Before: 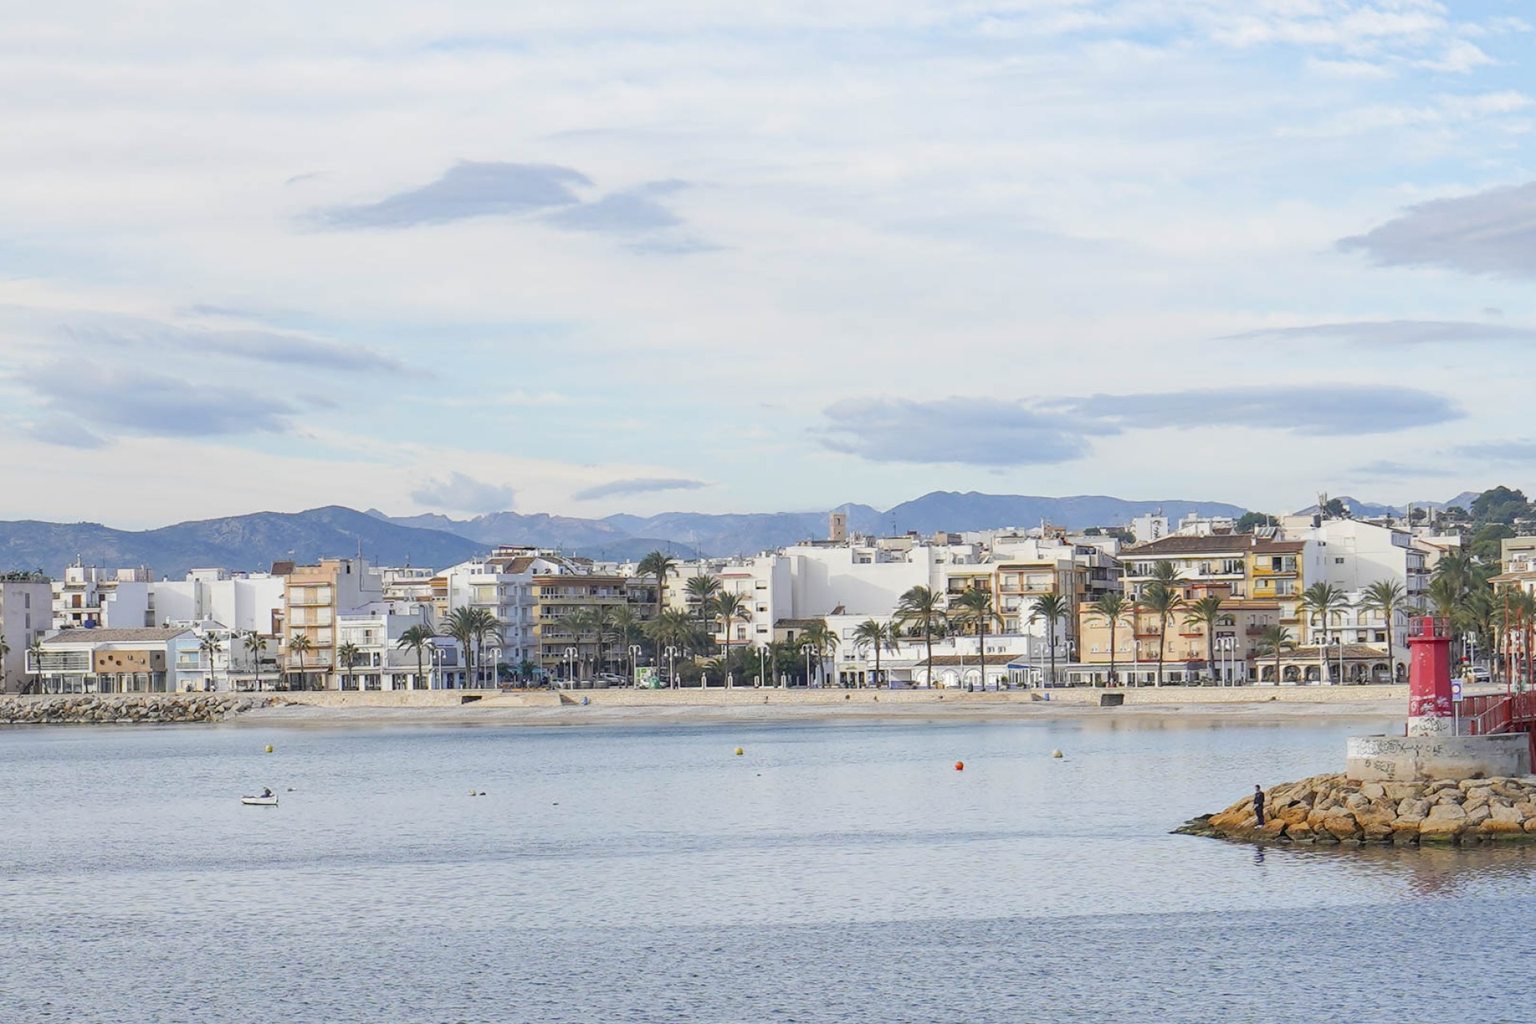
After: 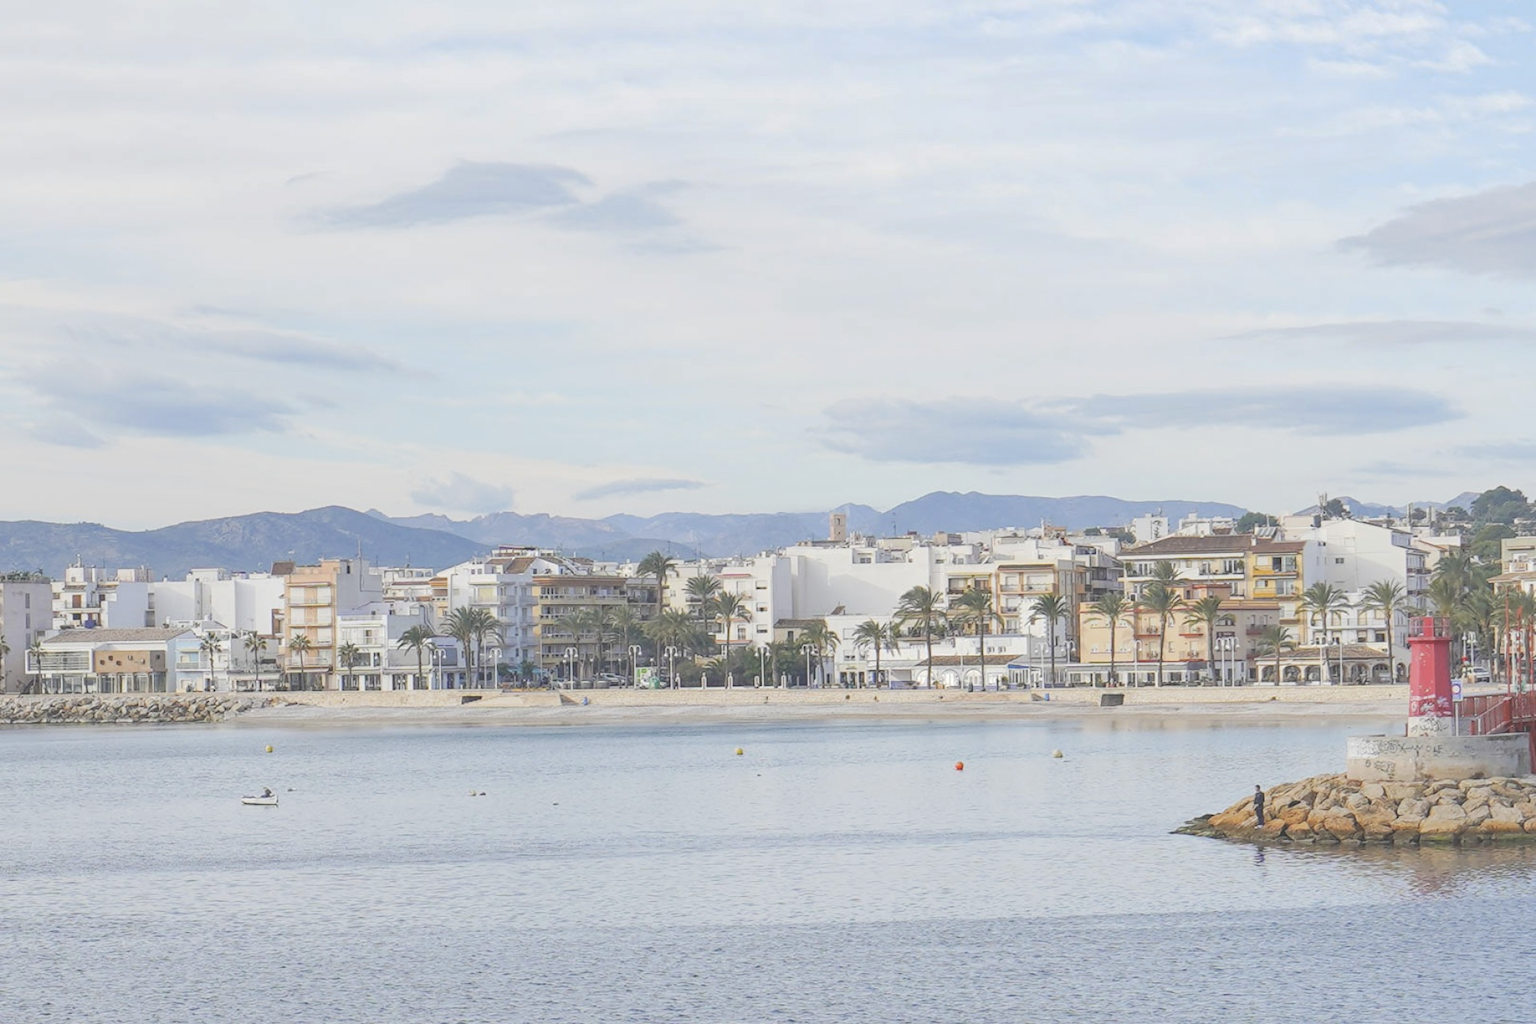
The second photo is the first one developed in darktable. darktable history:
tone curve: curves: ch0 [(0, 0) (0.003, 0.238) (0.011, 0.238) (0.025, 0.242) (0.044, 0.256) (0.069, 0.277) (0.1, 0.294) (0.136, 0.315) (0.177, 0.345) (0.224, 0.379) (0.277, 0.419) (0.335, 0.463) (0.399, 0.511) (0.468, 0.566) (0.543, 0.627) (0.623, 0.687) (0.709, 0.75) (0.801, 0.824) (0.898, 0.89) (1, 1)], preserve colors none
